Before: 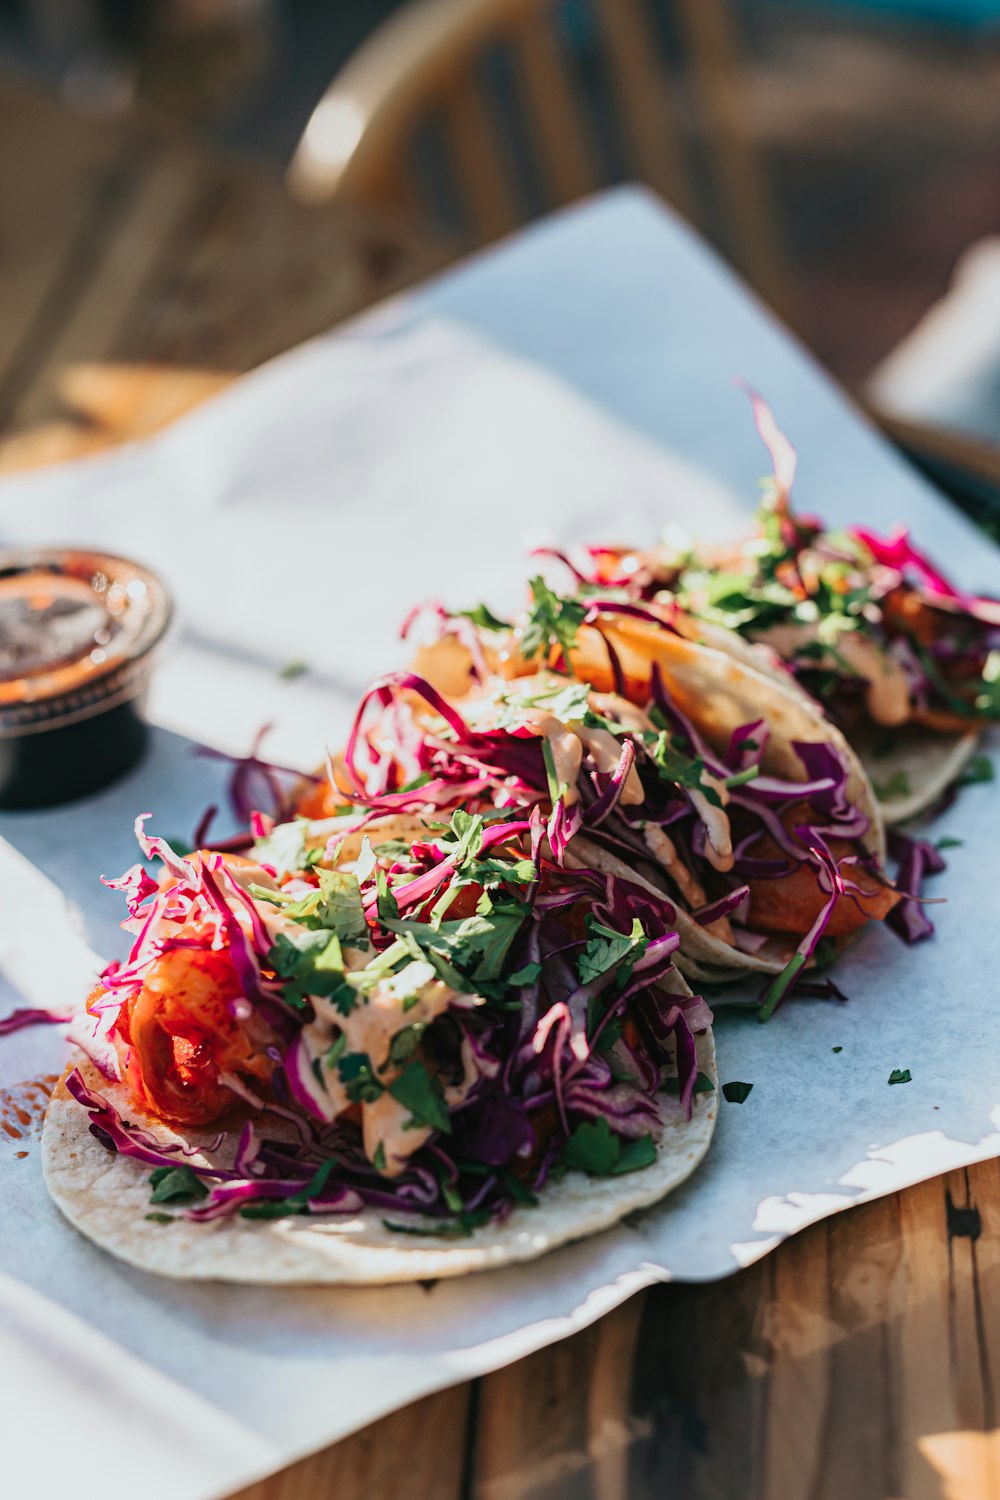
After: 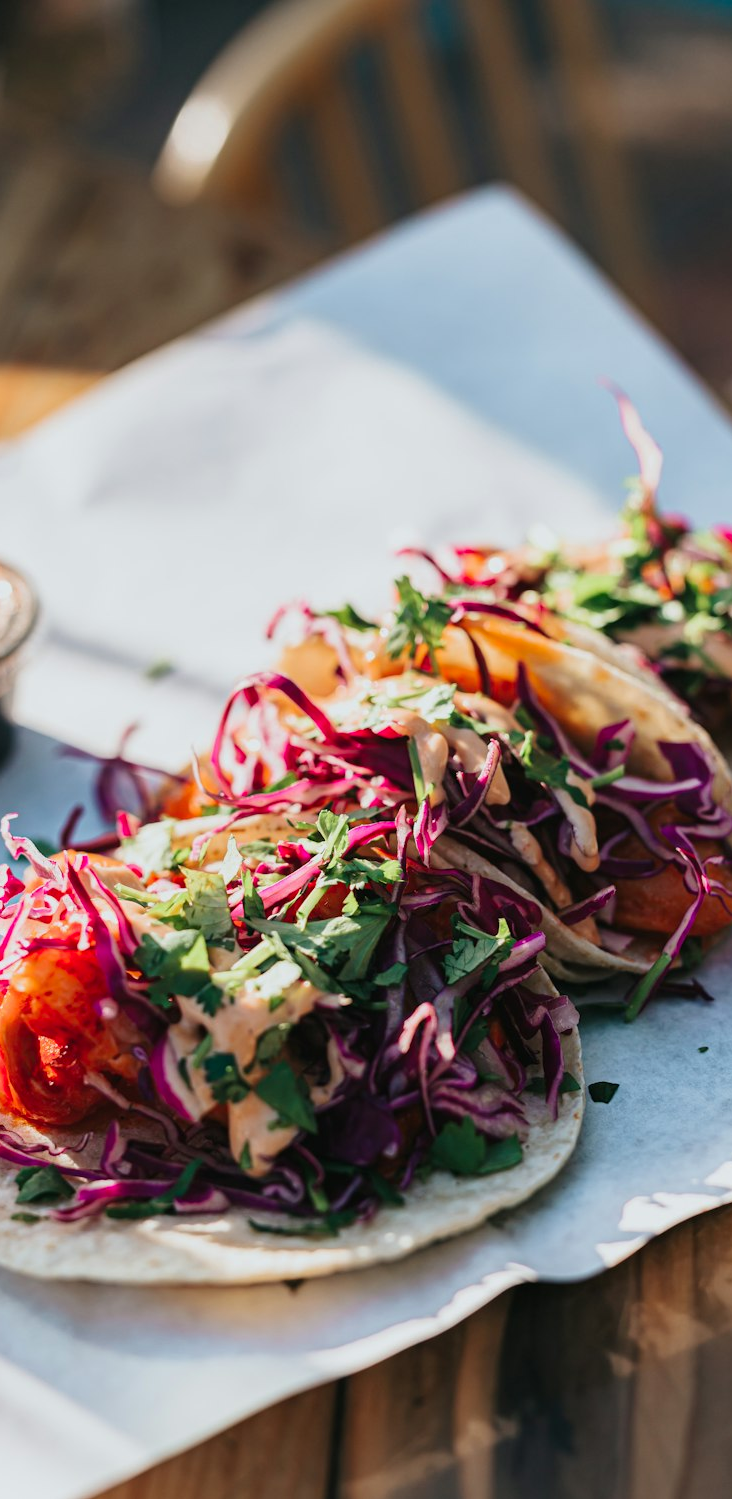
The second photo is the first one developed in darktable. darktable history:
vibrance: on, module defaults
crop: left 13.443%, right 13.31%
